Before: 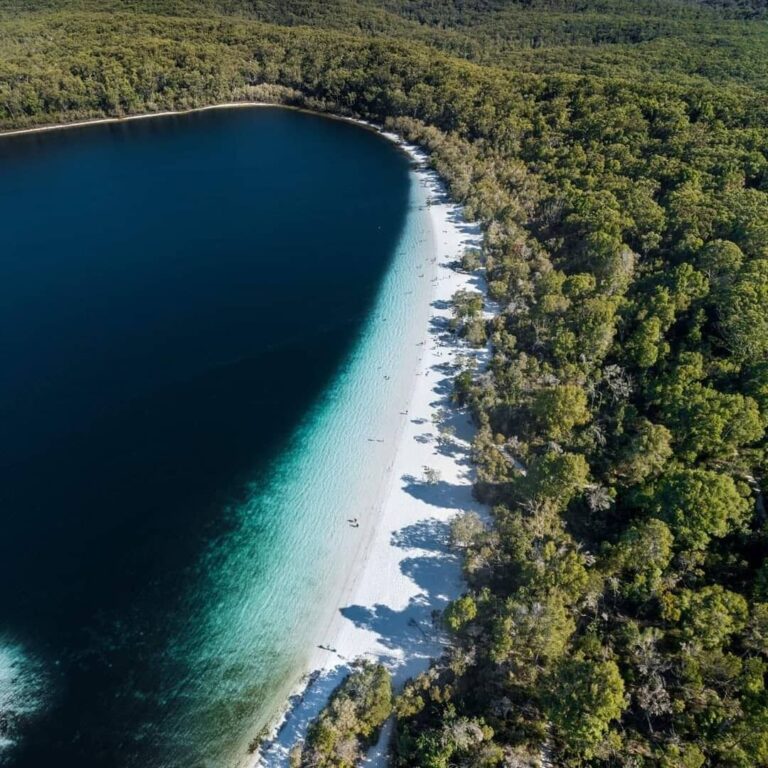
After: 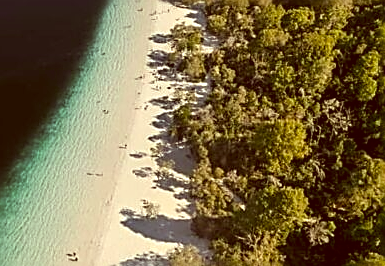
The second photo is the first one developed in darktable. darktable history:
sharpen: amount 1
color correction: highlights a* 1.12, highlights b* 24.26, shadows a* 15.58, shadows b* 24.26
exposure: compensate highlight preservation false
crop: left 36.607%, top 34.735%, right 13.146%, bottom 30.611%
